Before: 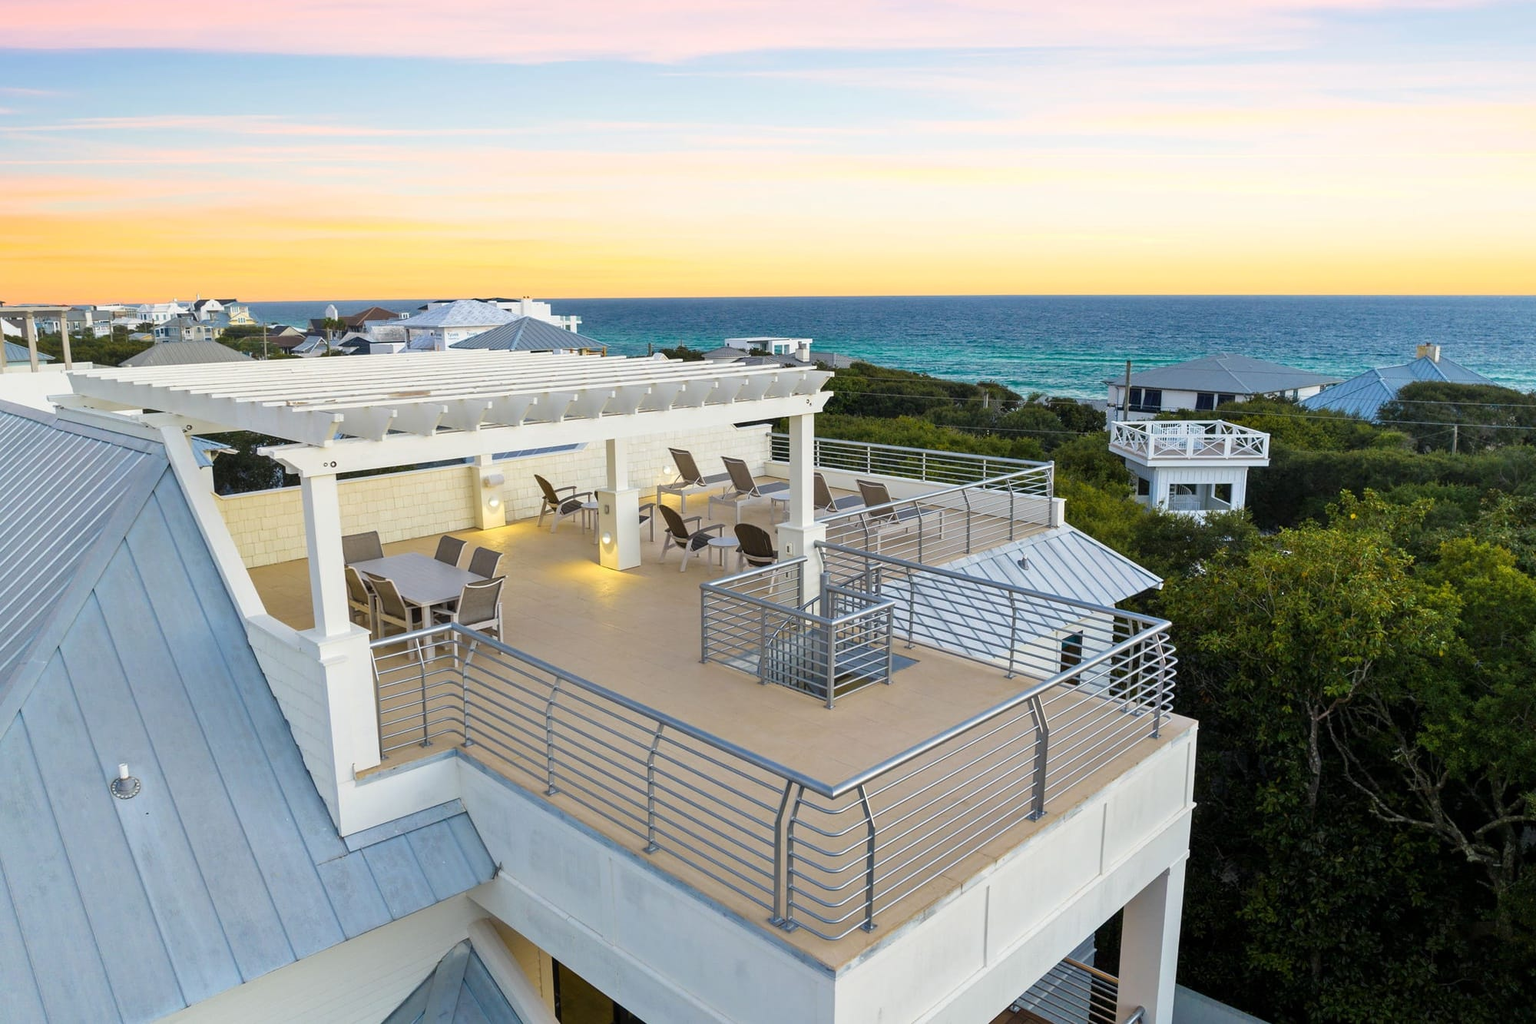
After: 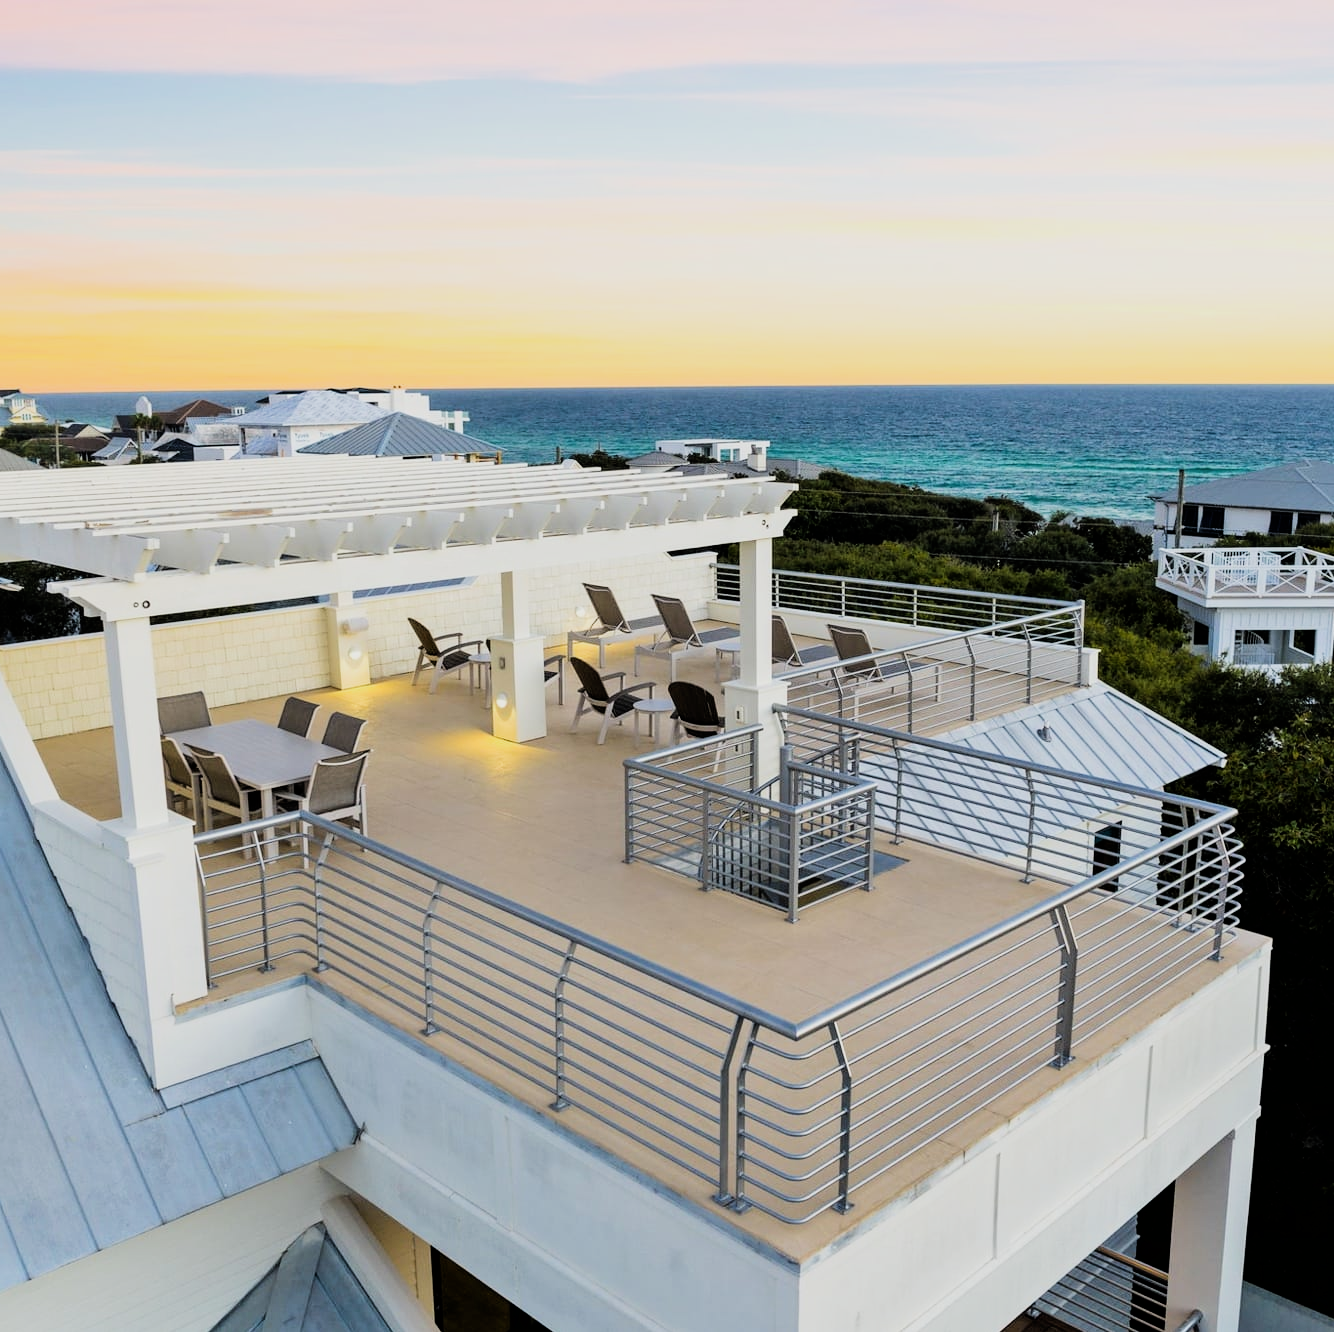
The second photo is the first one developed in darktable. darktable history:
crop and rotate: left 14.425%, right 18.868%
filmic rgb: black relative exposure -5.15 EV, white relative exposure 3.97 EV, hardness 2.89, contrast 1.385, highlights saturation mix -21.09%, iterations of high-quality reconstruction 0
